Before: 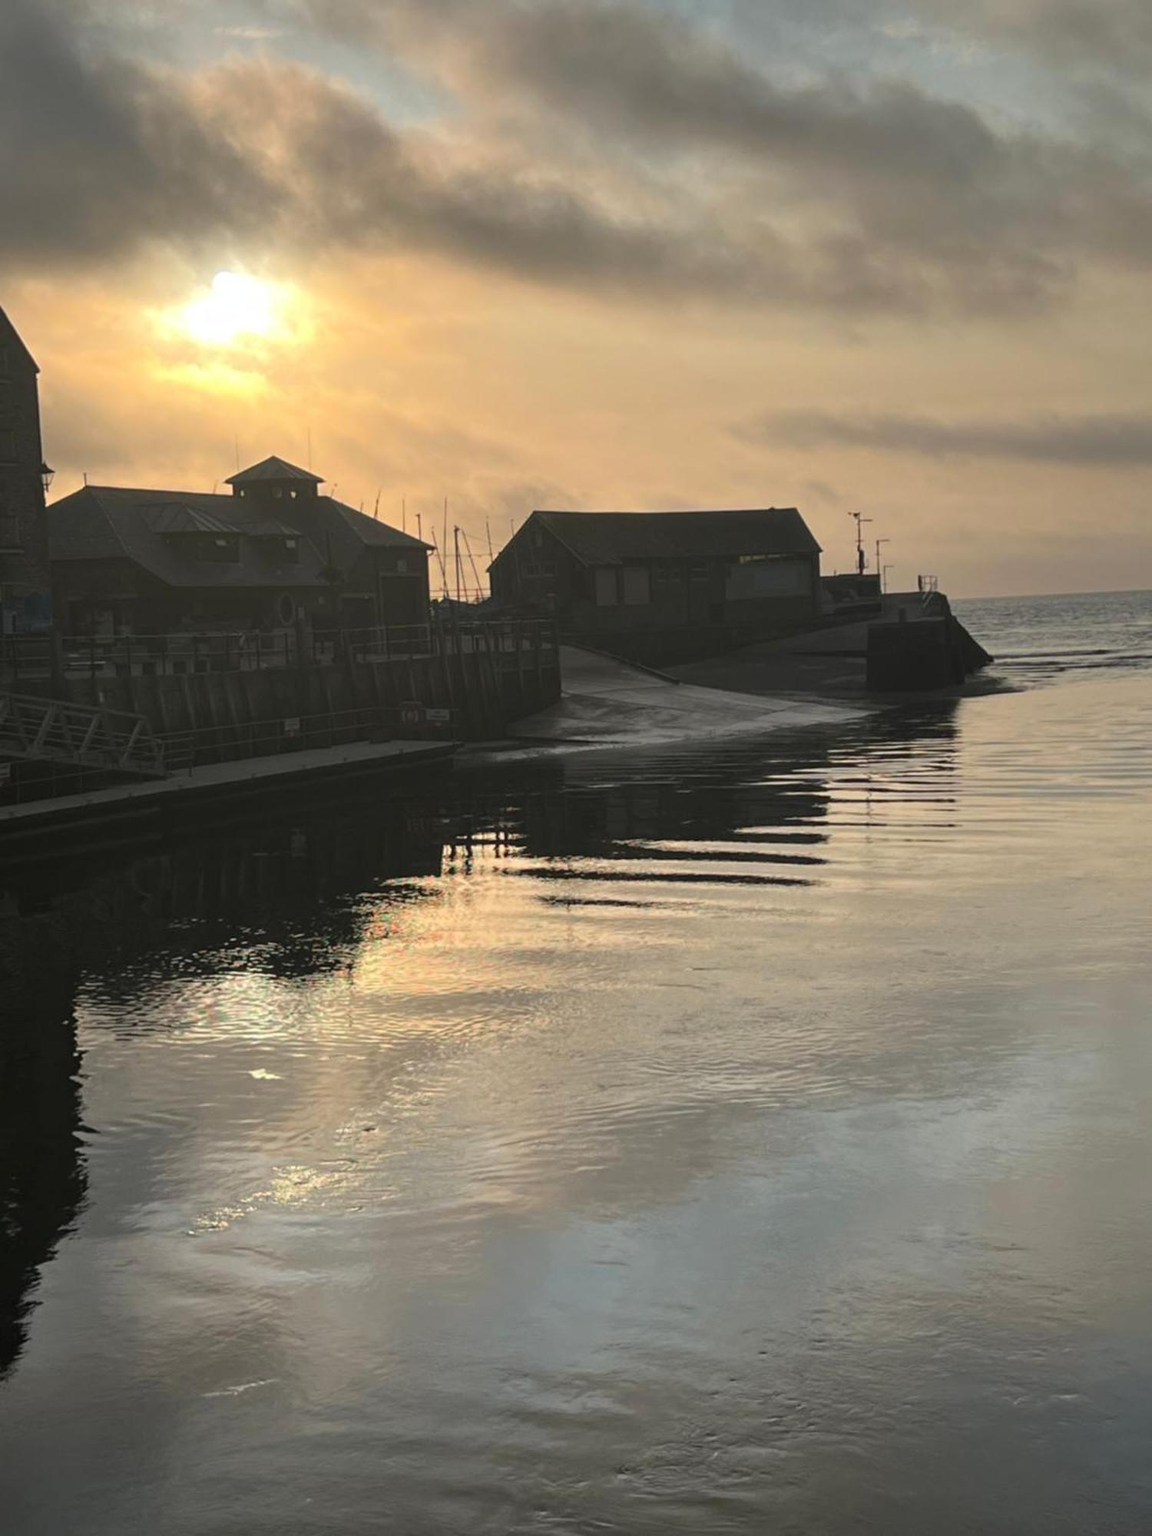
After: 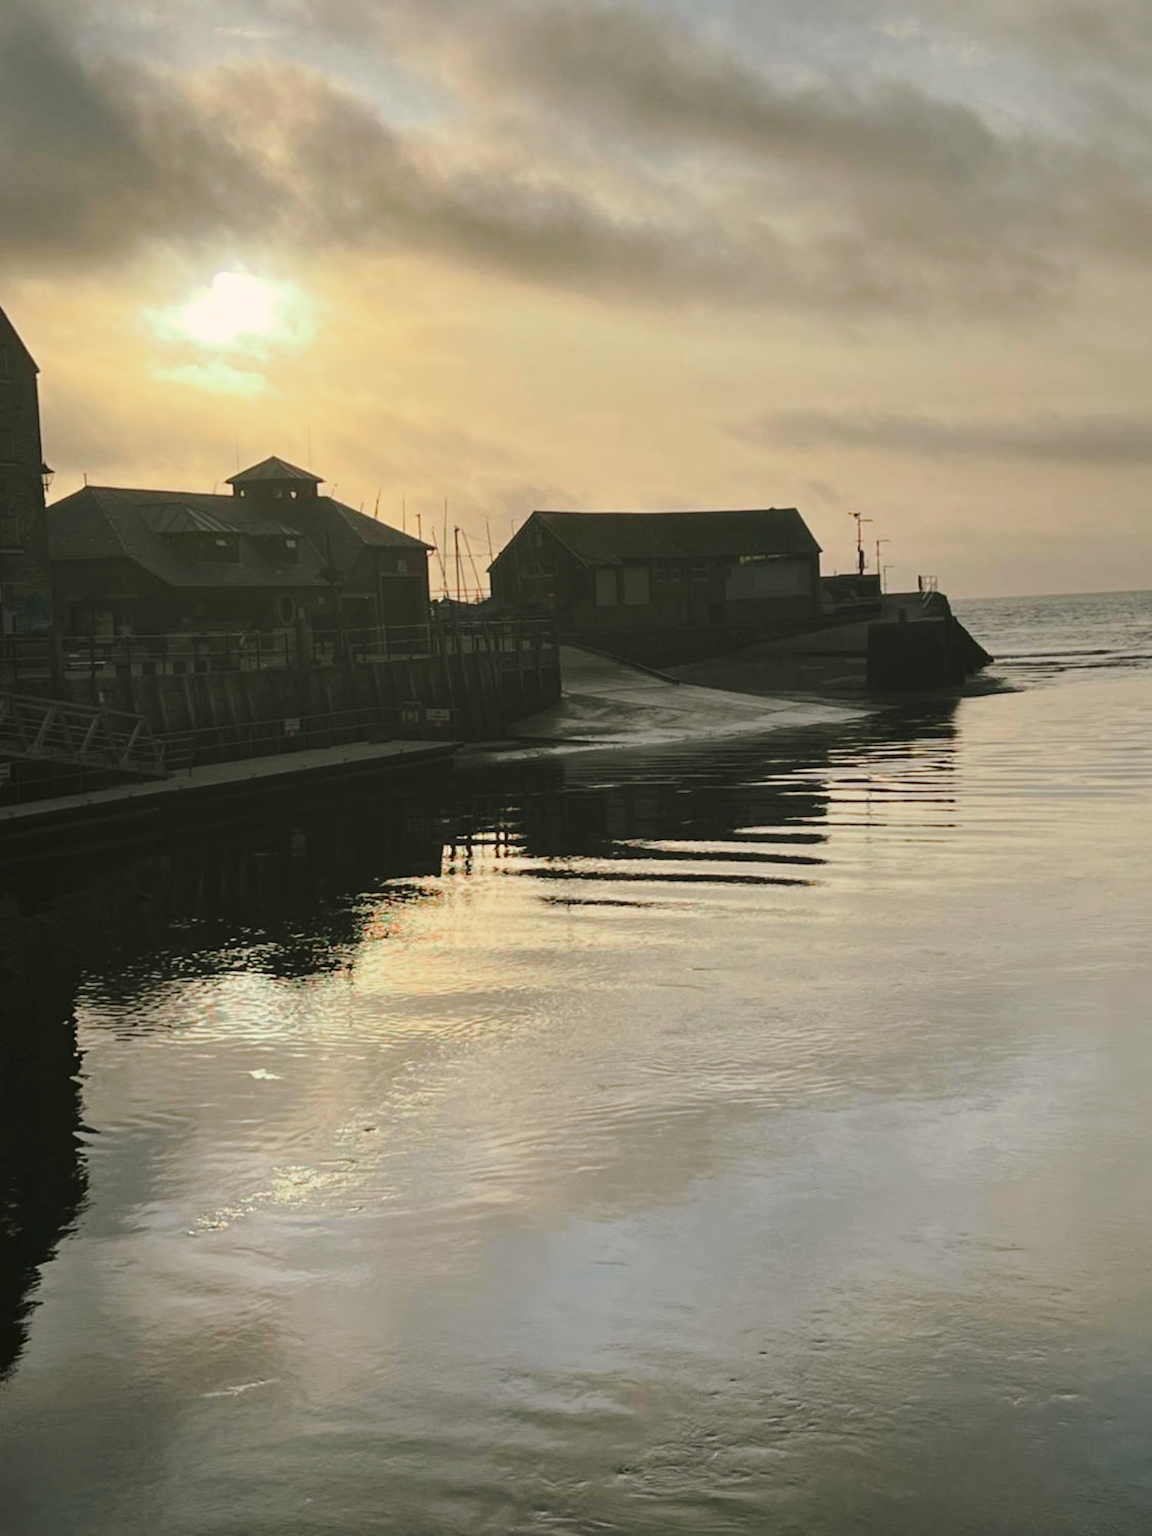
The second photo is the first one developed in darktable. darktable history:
tone curve: curves: ch0 [(0, 0) (0.003, 0.031) (0.011, 0.041) (0.025, 0.054) (0.044, 0.06) (0.069, 0.083) (0.1, 0.108) (0.136, 0.135) (0.177, 0.179) (0.224, 0.231) (0.277, 0.294) (0.335, 0.378) (0.399, 0.463) (0.468, 0.552) (0.543, 0.627) (0.623, 0.694) (0.709, 0.776) (0.801, 0.849) (0.898, 0.905) (1, 1)], preserve colors none
color look up table: target L [91.84, 87.18, 83.18, 84.51, 78.12, 66.84, 69.69, 65.51, 52.49, 54.28, 44.97, 33.95, 21.59, 201.32, 79.05, 74.37, 69.53, 55.58, 52.25, 51.73, 48.88, 44.65, 42.5, 30.85, 21.11, 14.21, 86.16, 68.2, 70.29, 62.41, 71.76, 63.07, 52.16, 47.05, 44.23, 40.03, 38.75, 29.97, 23.75, 14.79, 4.64, 96.84, 94.04, 89.07, 76.03, 66.27, 54.86, 43.39, 3.23], target a [-14.69, -26.39, -38.37, -6.431, -43.82, -11.23, -18.37, -29.14, -43.49, -15.49, -23.19, -25.07, -15.82, 0, 14.74, 39.31, 32.48, 46.58, 39.06, 62.26, 4.926, 8.393, 63.8, 6.453, 35.76, 26.38, 21.06, 16.63, 36.25, 66.66, 55.86, 13.06, 67.49, 30.85, 67.29, 18.23, 46.83, 4.738, 34.2, 29.02, 11.72, -0.585, -45.84, -26.15, -3.536, -19.3, -7.534, -23.99, -6.982], target b [45.57, 22.76, 36.98, 16.57, 26.55, 57.25, 2.936, 8.524, 37.47, 26.78, 34.12, 25.56, 19.09, -0.001, 57.97, 10.75, 47.8, 58.41, 30.05, 39.14, 48.02, 35.78, 54.08, 6.727, 34.43, 8.974, -14.13, 0.836, -31.13, -16.23, -34.66, -46.89, 1.047, -22.47, -27.99, -54.84, -49.37, -21.37, -20.64, -43.29, -17.96, 6.202, -10.44, -8.61, -21.18, -24, -40.18, -3.843, 2.805], num patches 49
